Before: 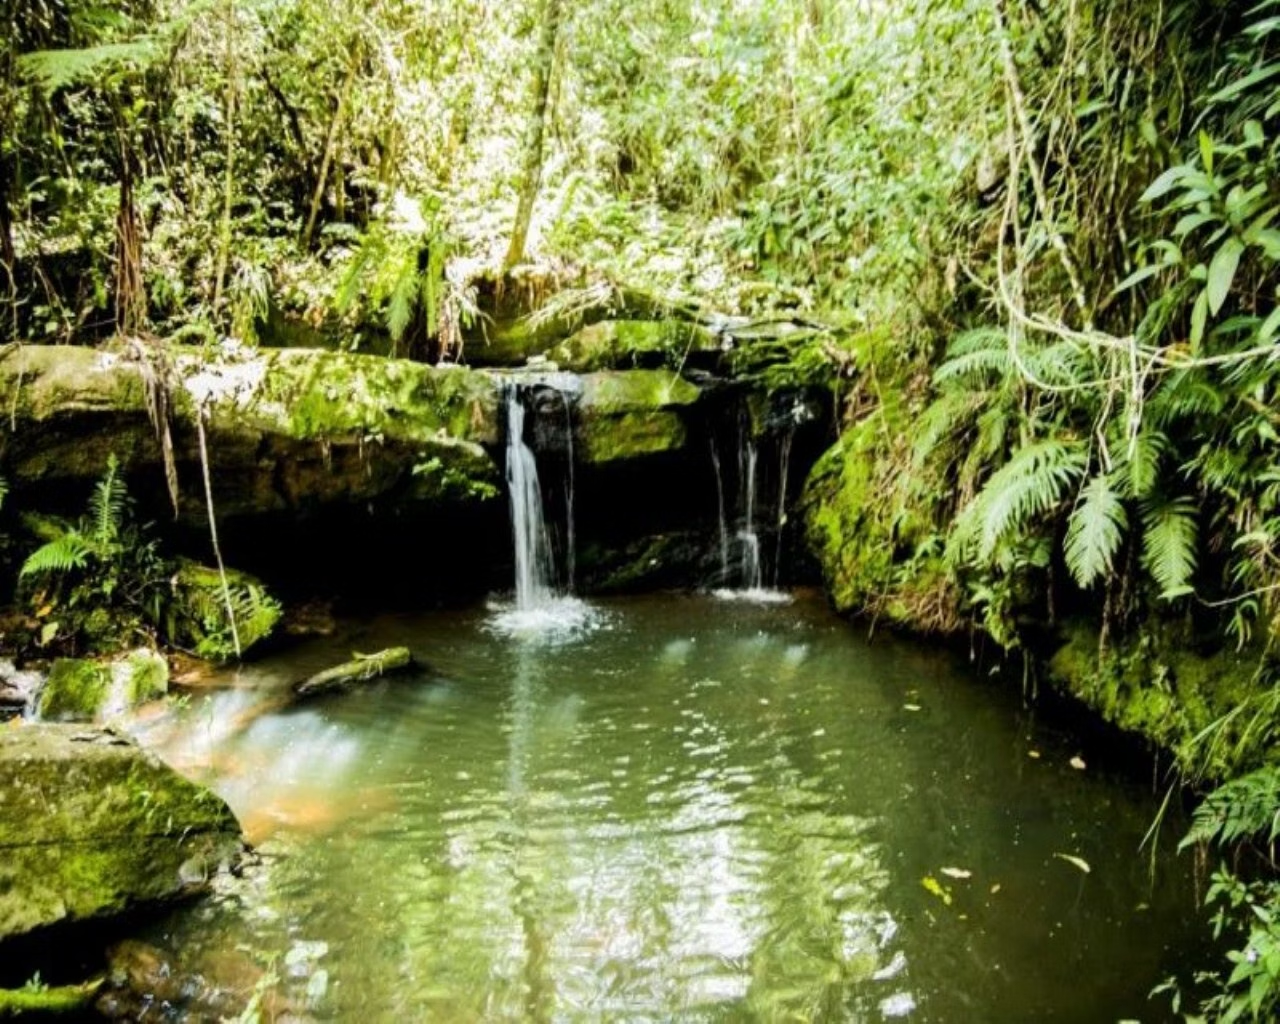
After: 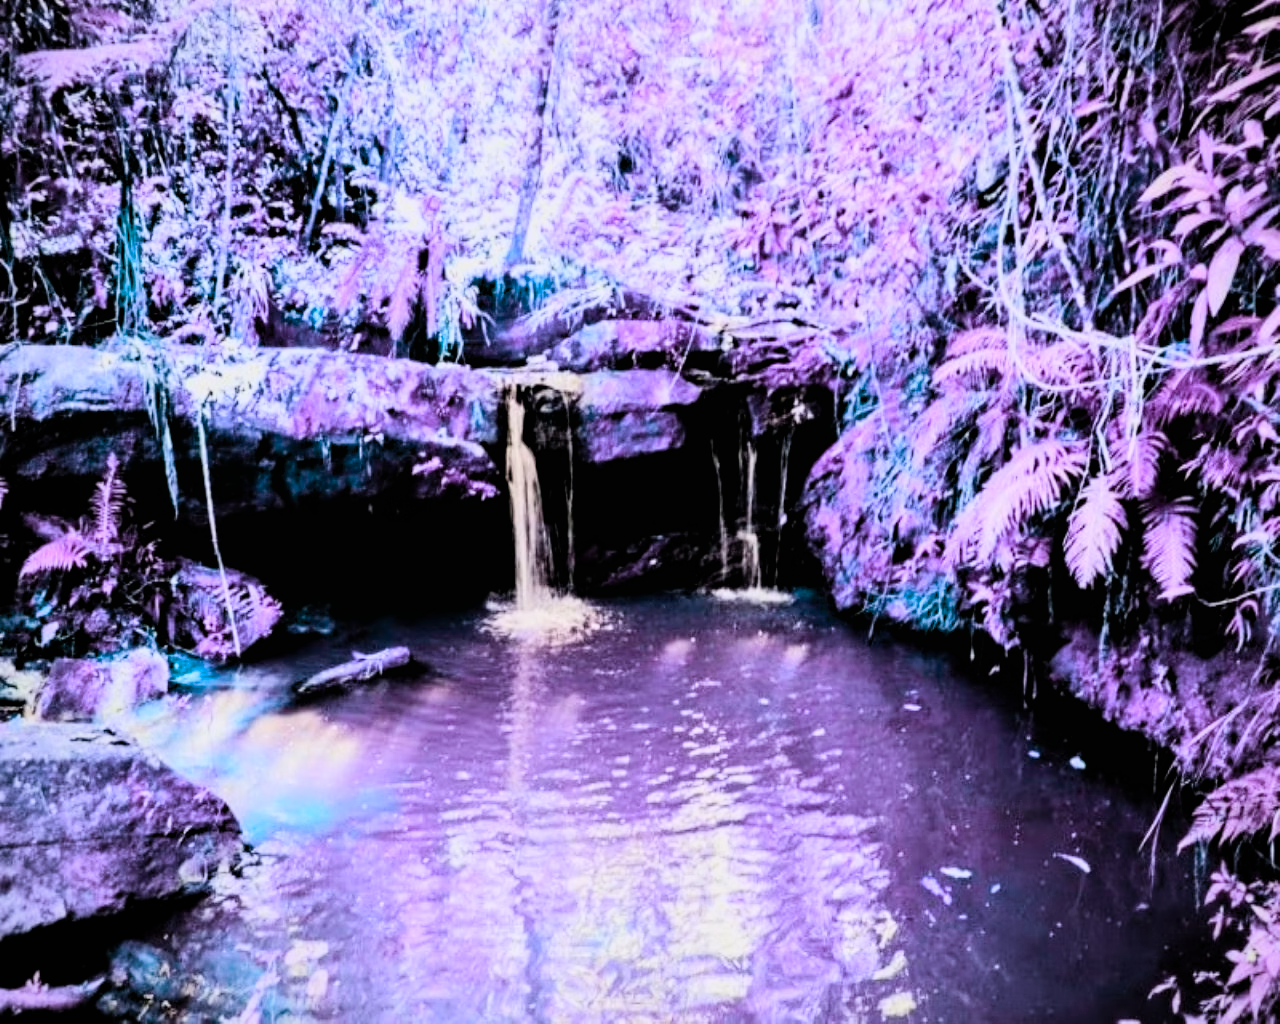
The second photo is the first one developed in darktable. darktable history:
filmic rgb: black relative exposure -7.96 EV, white relative exposure 4.11 EV, hardness 4.09, latitude 50.88%, contrast 1.011, shadows ↔ highlights balance 5.11%
contrast brightness saturation: contrast 0.204, brightness 0.162, saturation 0.22
color balance rgb: perceptual saturation grading › global saturation -12.521%, hue shift 179.54°, global vibrance 49.716%, contrast 0.579%
contrast equalizer: y [[0.509, 0.514, 0.523, 0.542, 0.578, 0.603], [0.5 ×6], [0.509, 0.514, 0.523, 0.542, 0.578, 0.603], [0.001, 0.002, 0.003, 0.005, 0.01, 0.013], [0.001, 0.002, 0.003, 0.005, 0.01, 0.013]]
vignetting: brightness -0.192, saturation -0.299, center (0.035, -0.096), unbound false
